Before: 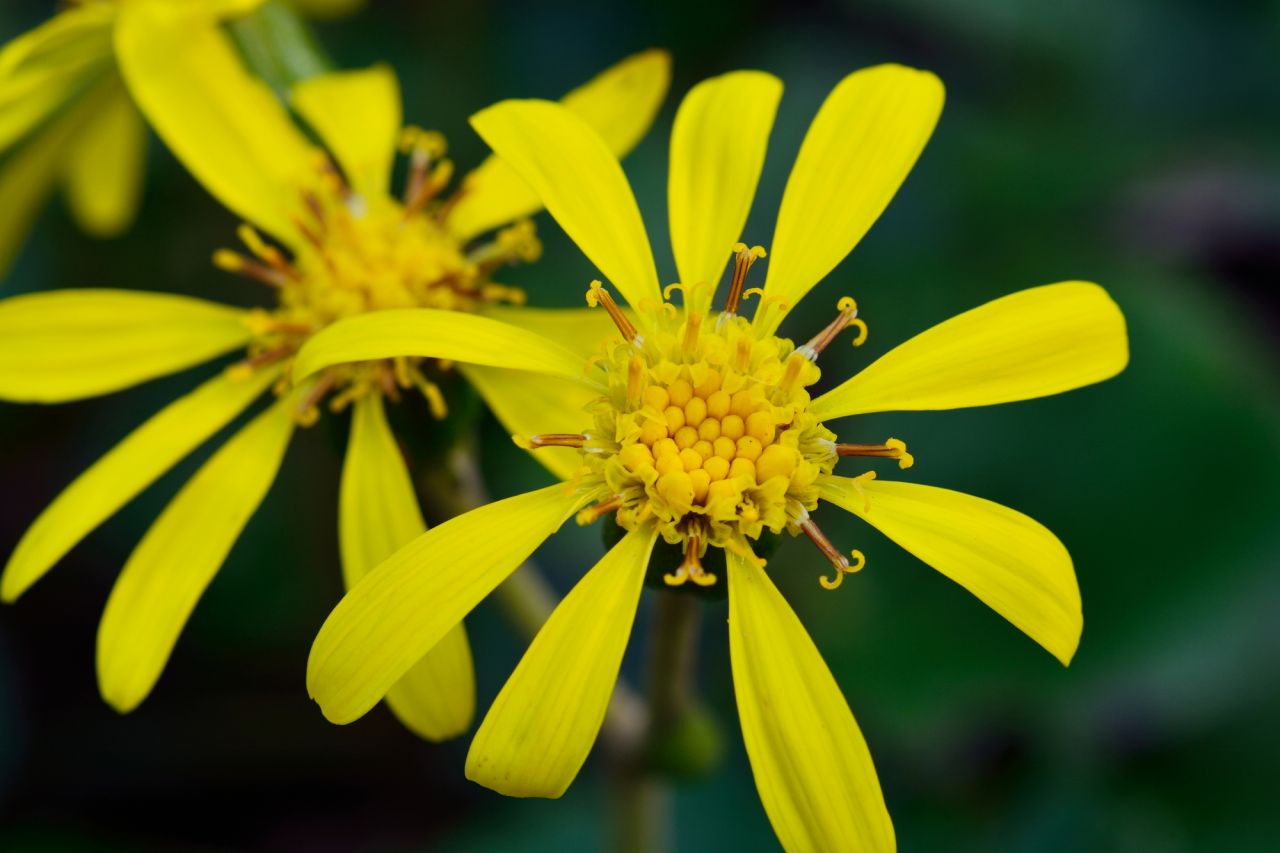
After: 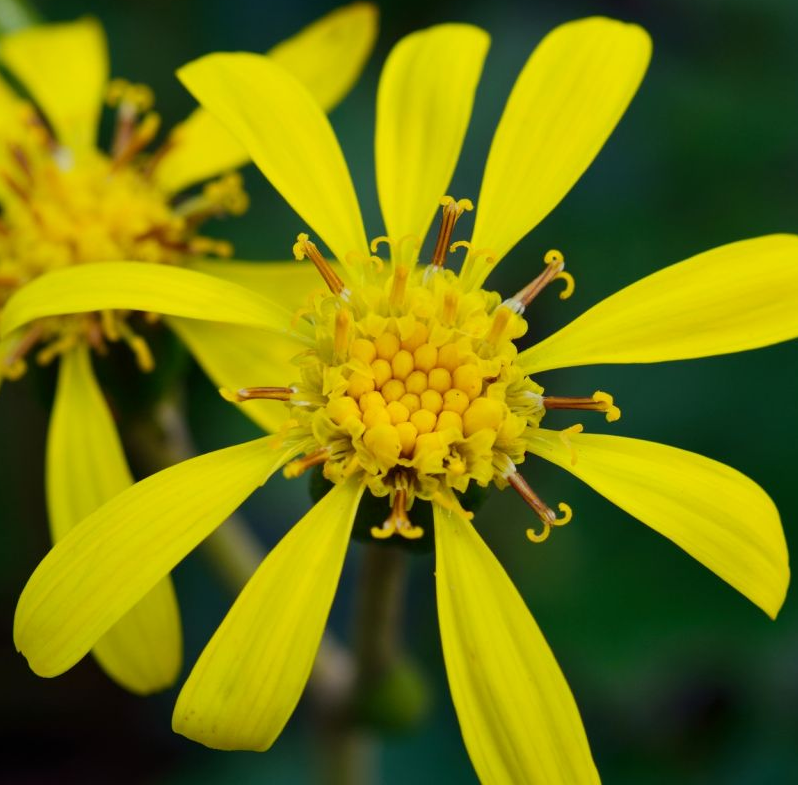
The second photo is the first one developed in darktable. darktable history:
crop and rotate: left 22.918%, top 5.629%, right 14.711%, bottom 2.247%
